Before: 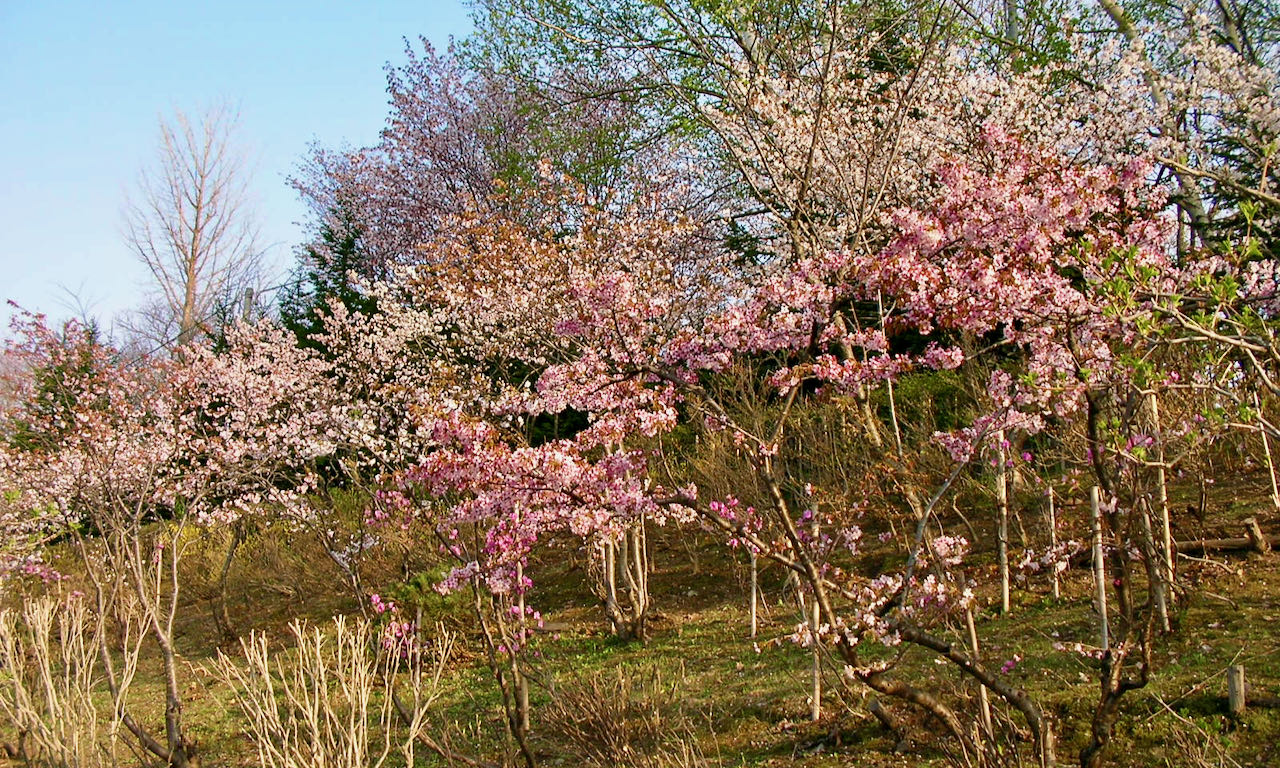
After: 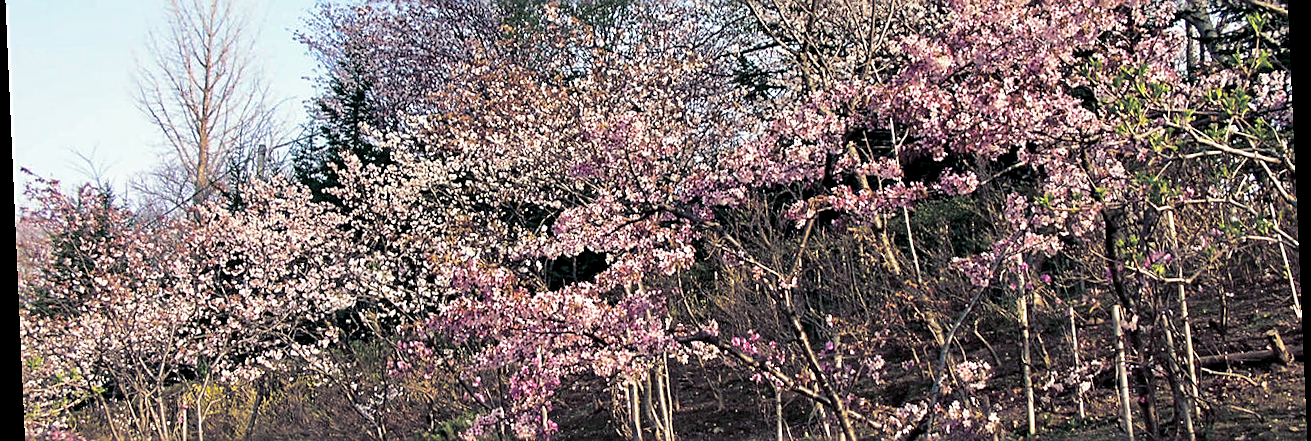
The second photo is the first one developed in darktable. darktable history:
sharpen: on, module defaults
split-toning: shadows › hue 230.4°
rotate and perspective: rotation -2.56°, automatic cropping off
exposure: black level correction 0.001, exposure 0.14 EV, compensate highlight preservation false
crop and rotate: top 23.043%, bottom 23.437%
